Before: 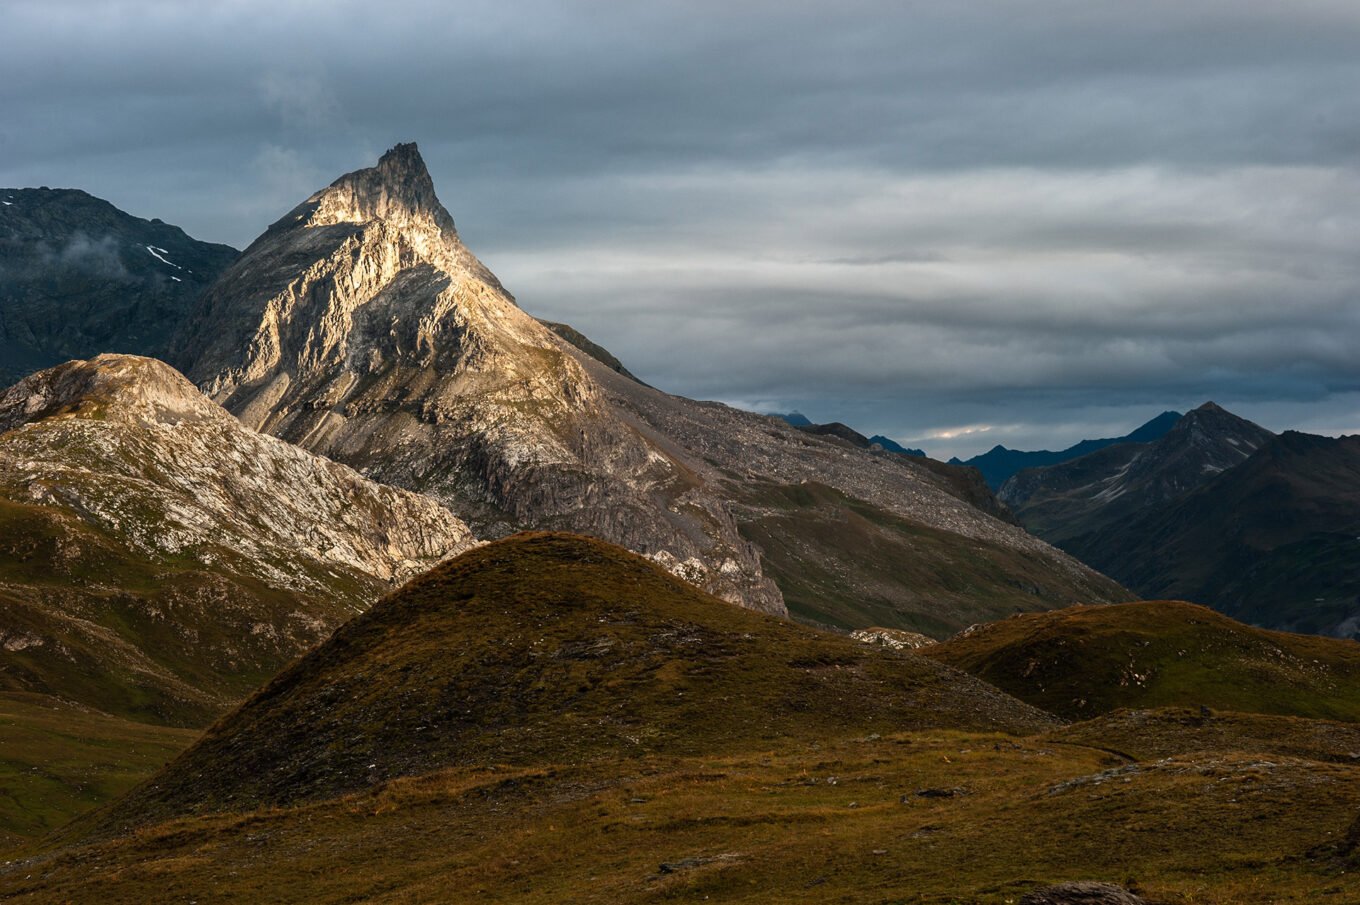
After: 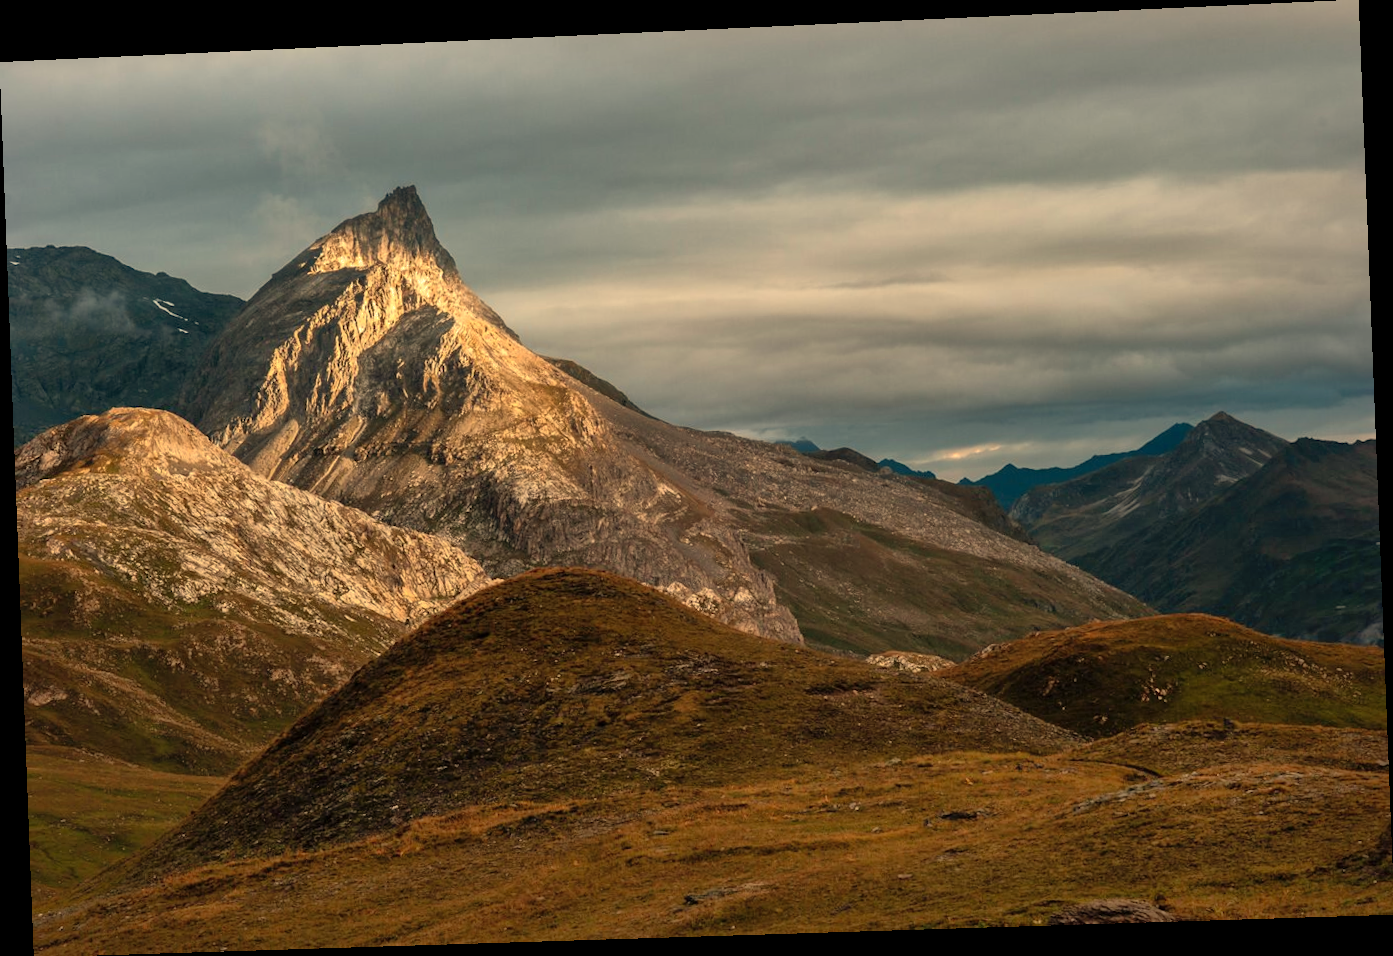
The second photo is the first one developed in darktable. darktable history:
shadows and highlights: on, module defaults
rotate and perspective: rotation -2.22°, lens shift (horizontal) -0.022, automatic cropping off
white balance: red 1.138, green 0.996, blue 0.812
